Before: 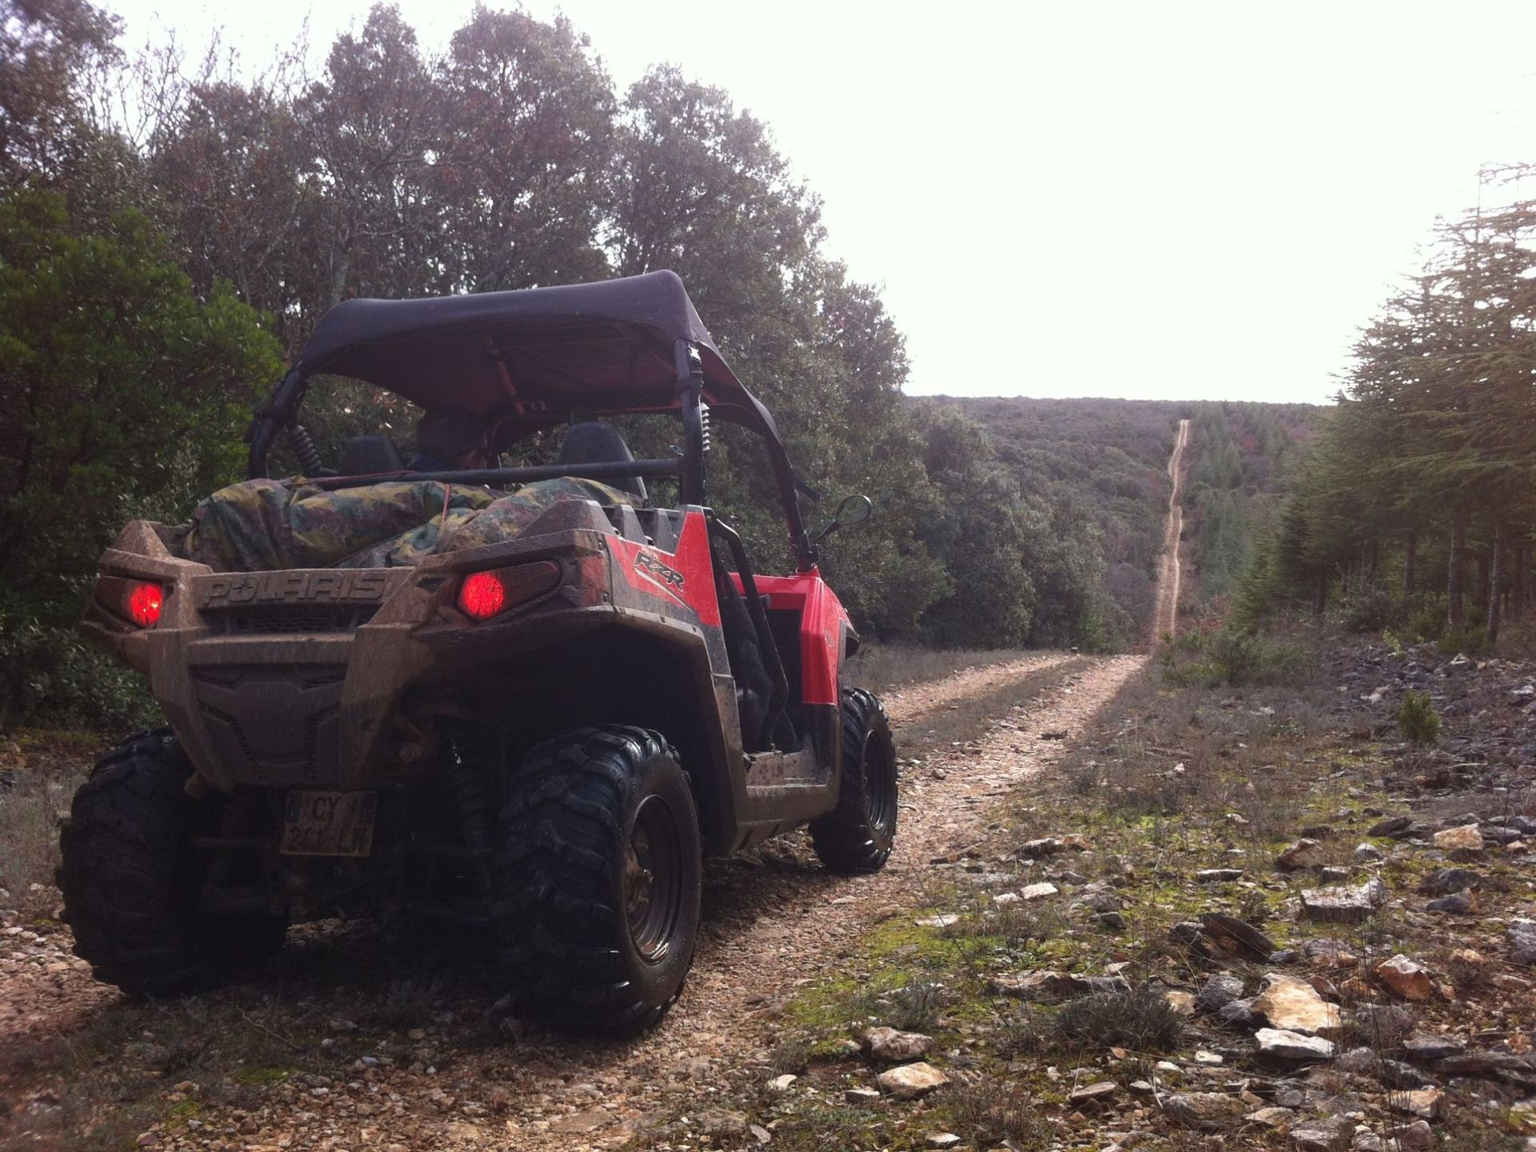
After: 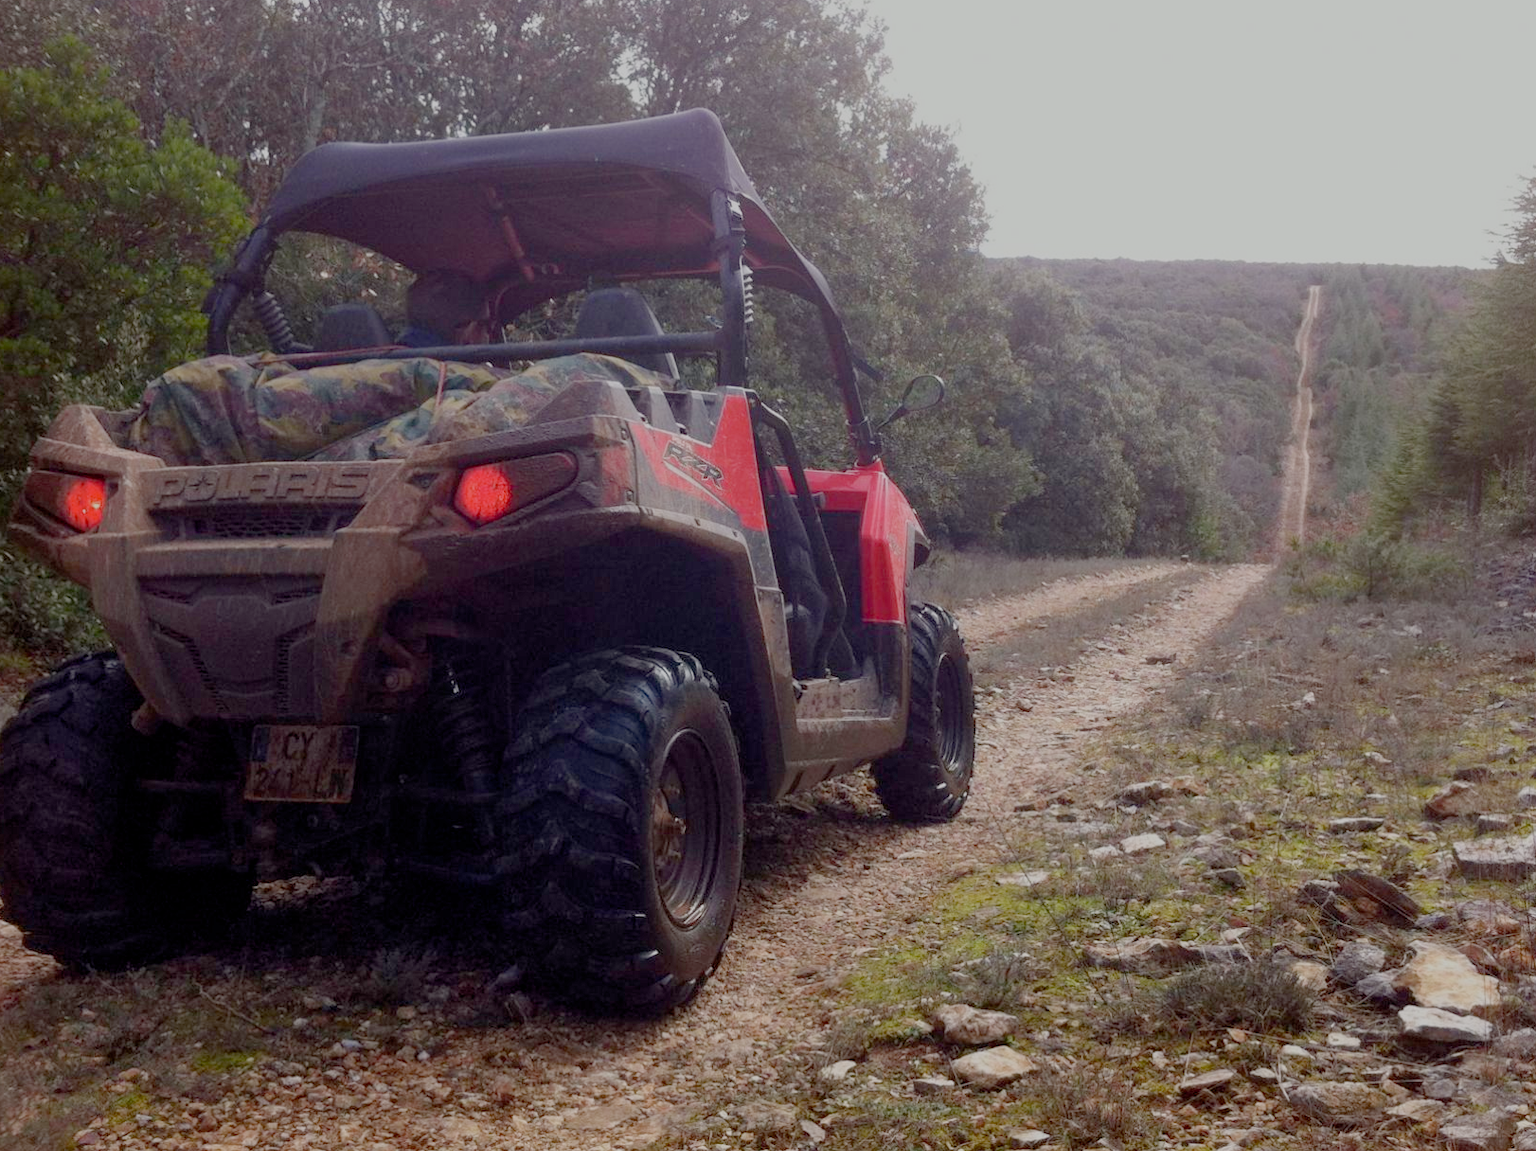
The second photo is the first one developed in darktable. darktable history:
filmic rgb: black relative exposure -7 EV, white relative exposure 6 EV, threshold 3 EV, target black luminance 0%, hardness 2.73, latitude 61.22%, contrast 0.691, highlights saturation mix 10%, shadows ↔ highlights balance -0.073%, preserve chrominance no, color science v4 (2020), iterations of high-quality reconstruction 10, contrast in shadows soft, contrast in highlights soft, enable highlight reconstruction true
exposure: black level correction 0.003, exposure 0.383 EV, compensate highlight preservation false
crop and rotate: left 4.842%, top 15.51%, right 10.668%
